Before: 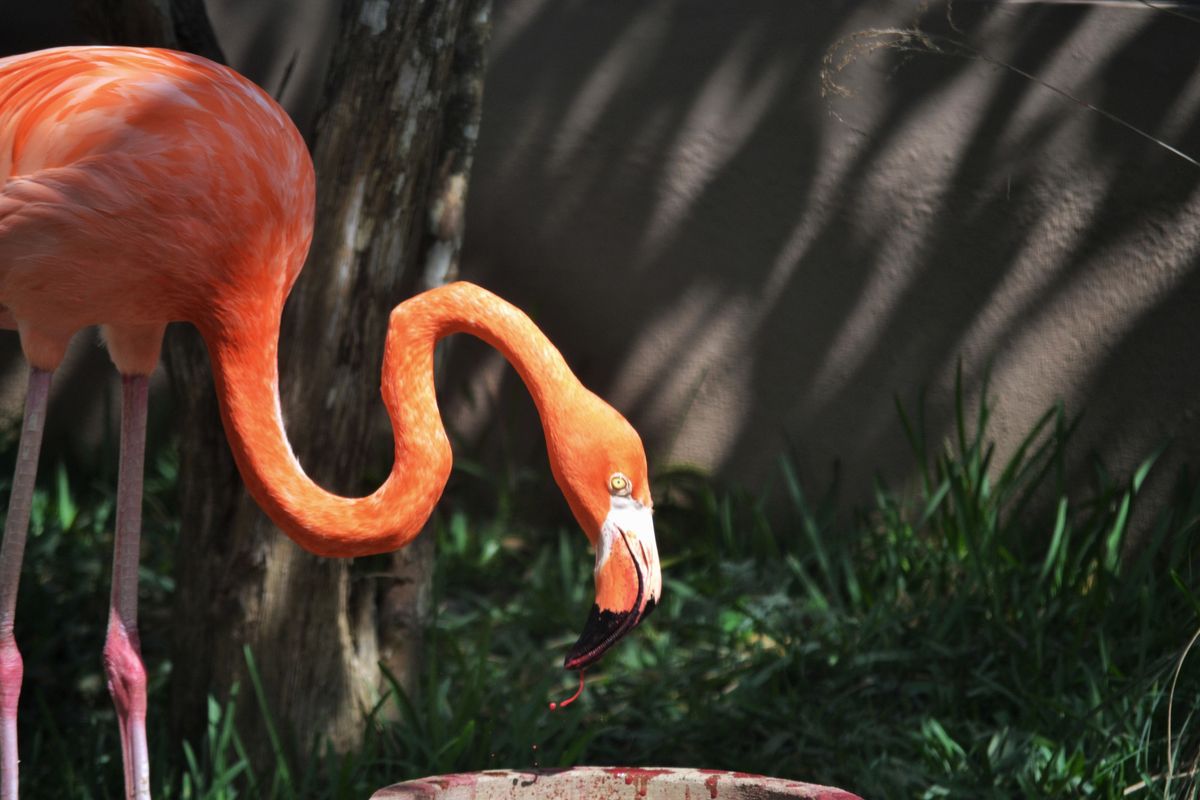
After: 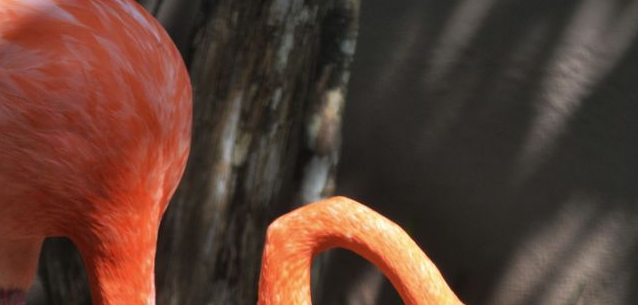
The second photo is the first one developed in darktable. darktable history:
crop: left 10.269%, top 10.727%, right 36.496%, bottom 51.127%
color correction: highlights b* 0.049, saturation 0.99
